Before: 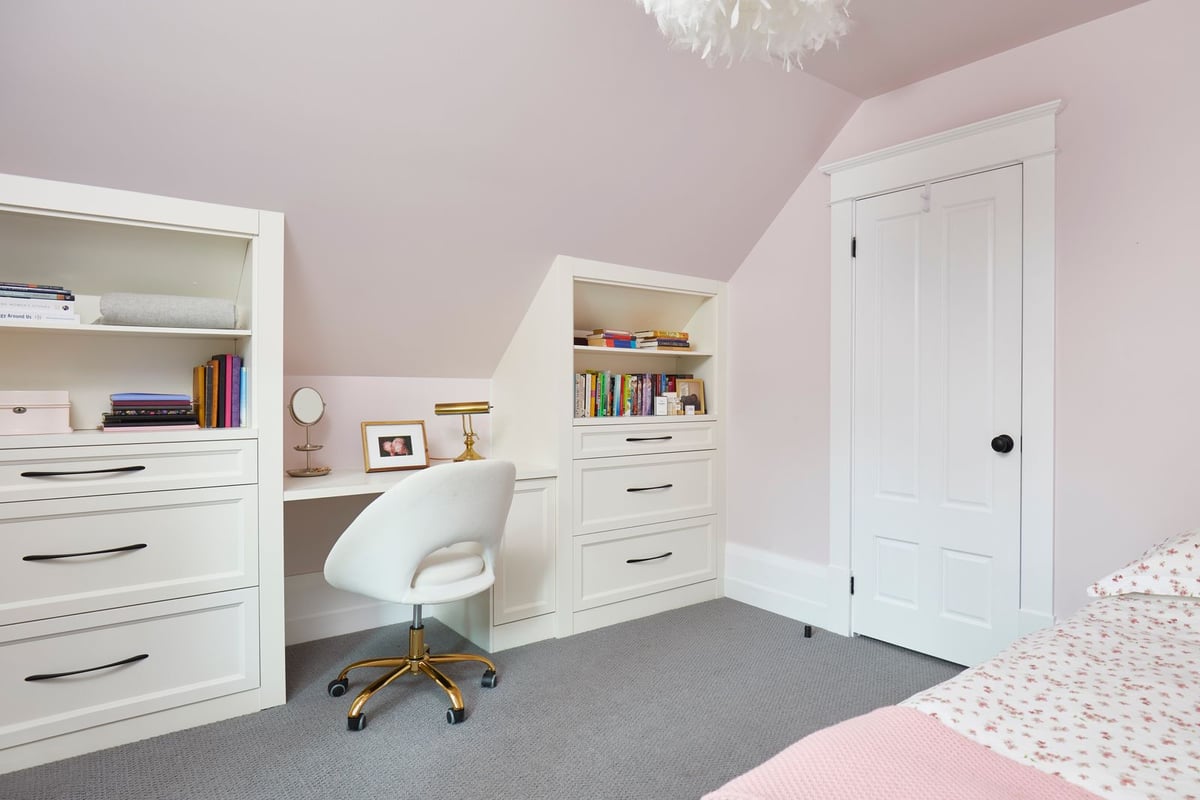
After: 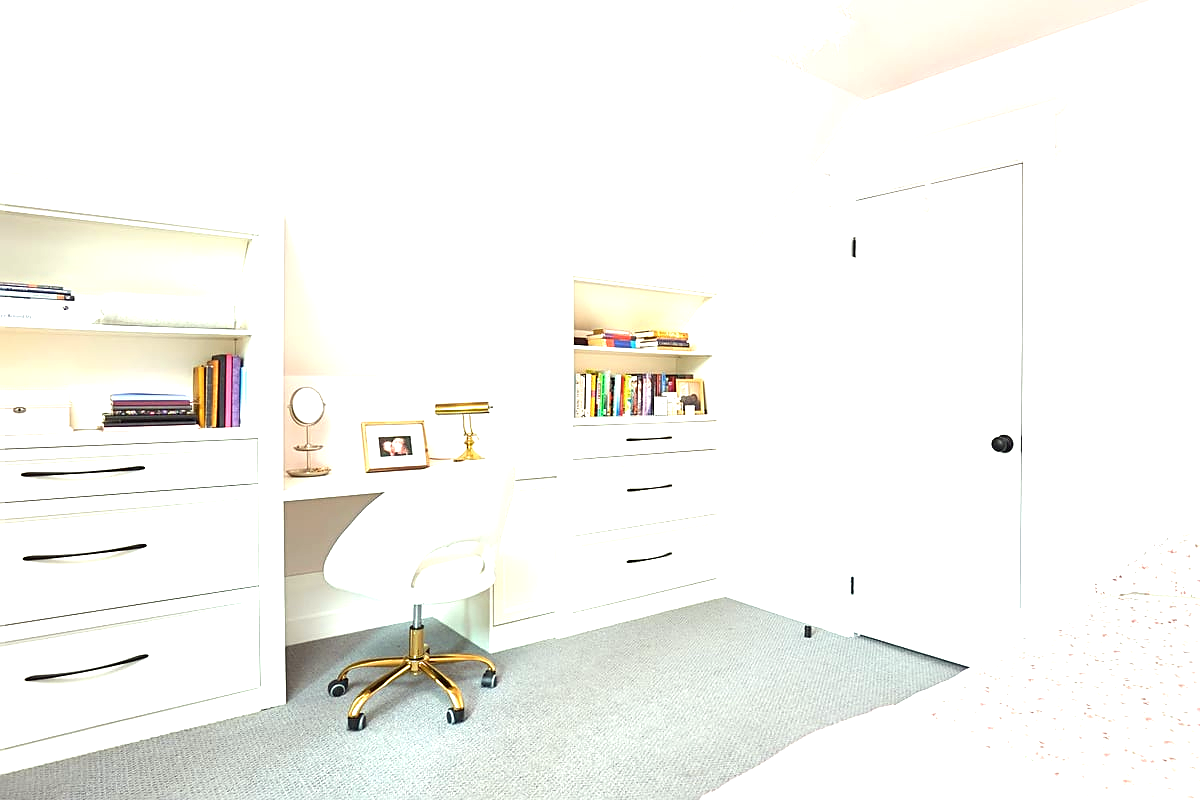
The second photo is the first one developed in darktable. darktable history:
exposure: black level correction 0, exposure 1.5 EV, compensate exposure bias true, compensate highlight preservation false
sharpen: on, module defaults
color correction: highlights a* -4.73, highlights b* 5.06, saturation 0.97
white balance: emerald 1
